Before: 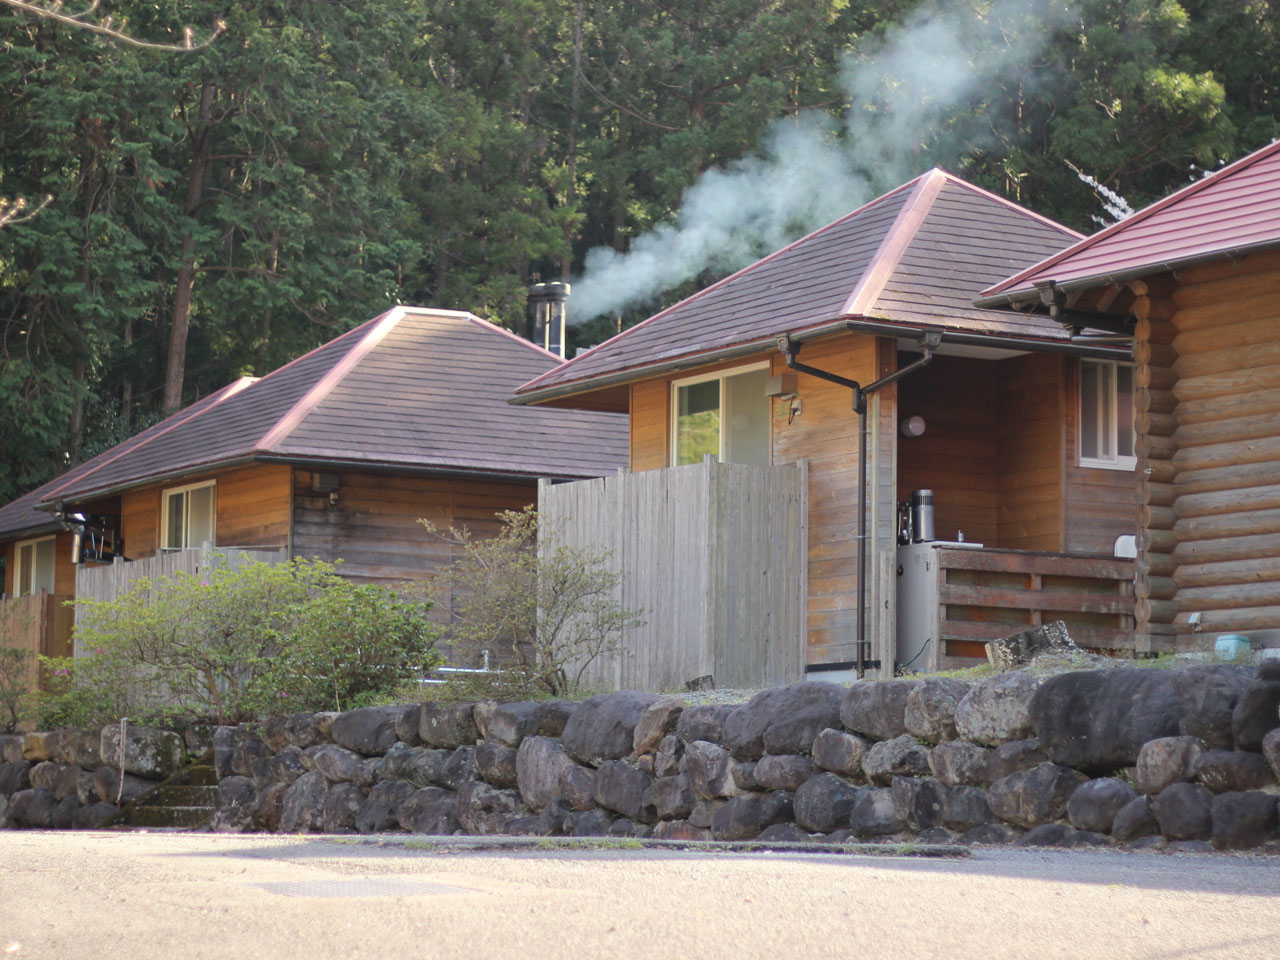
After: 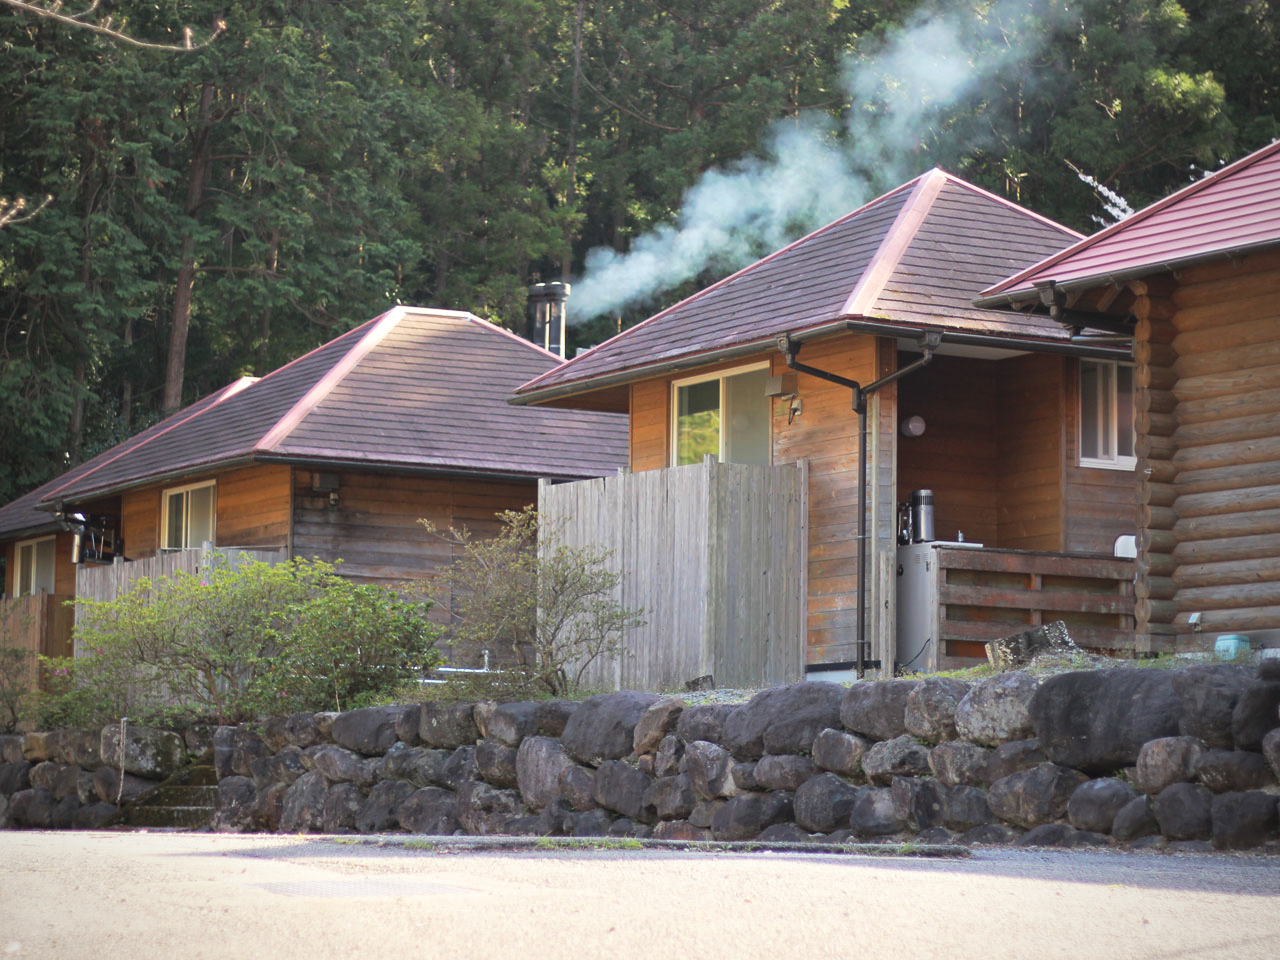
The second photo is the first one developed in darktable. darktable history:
vignetting: fall-off radius 60.79%, brightness -0.416, saturation -0.292, unbound false
base curve: curves: ch0 [(0, 0) (0.257, 0.25) (0.482, 0.586) (0.757, 0.871) (1, 1)], preserve colors none
